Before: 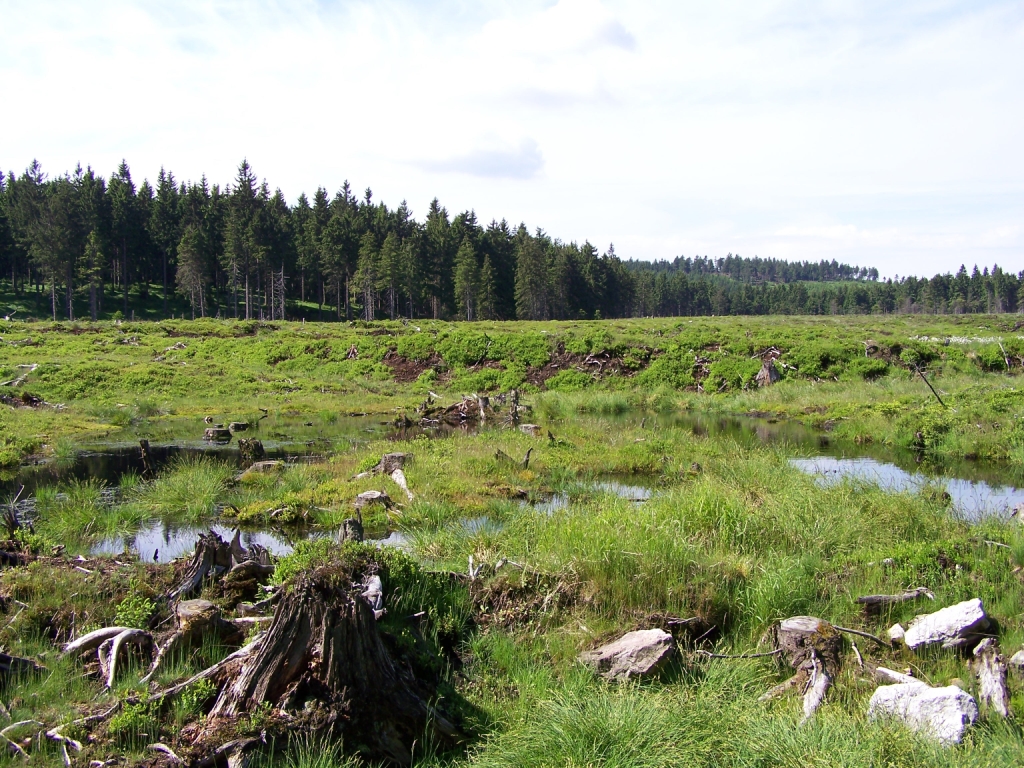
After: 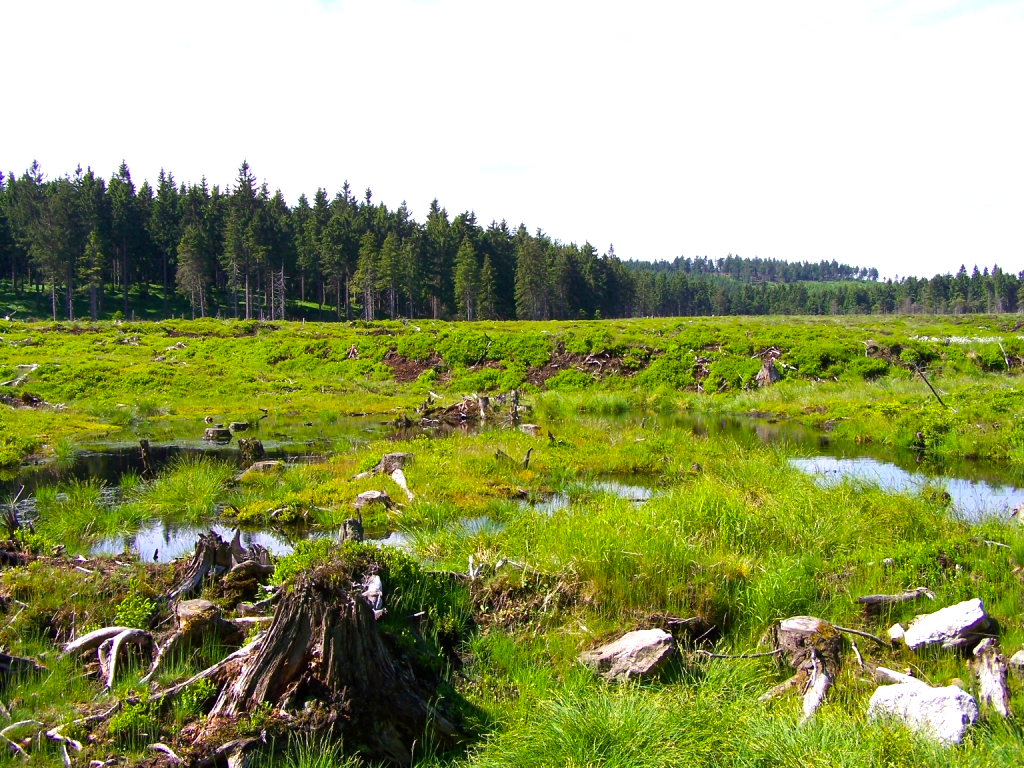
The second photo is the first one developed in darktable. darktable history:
color balance rgb: perceptual saturation grading › global saturation 36%, perceptual brilliance grading › global brilliance 10%, global vibrance 20%
grain: coarseness 0.81 ISO, strength 1.34%, mid-tones bias 0%
